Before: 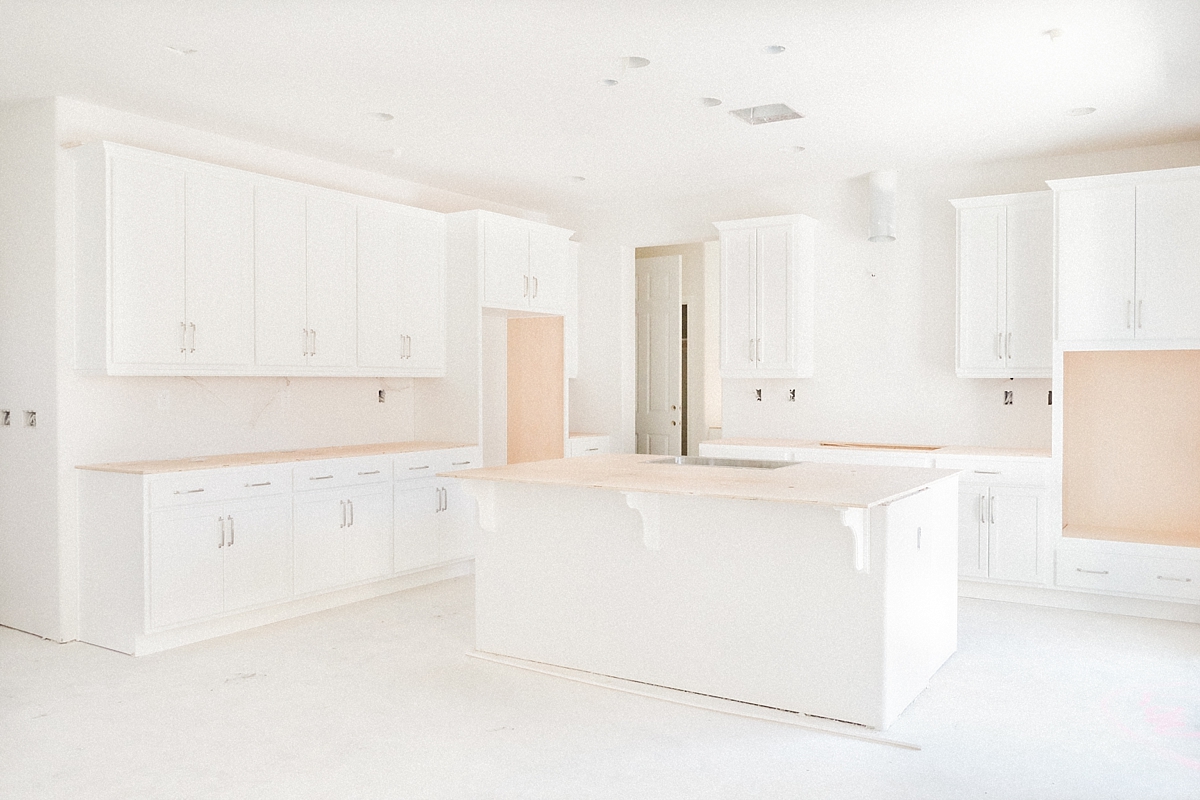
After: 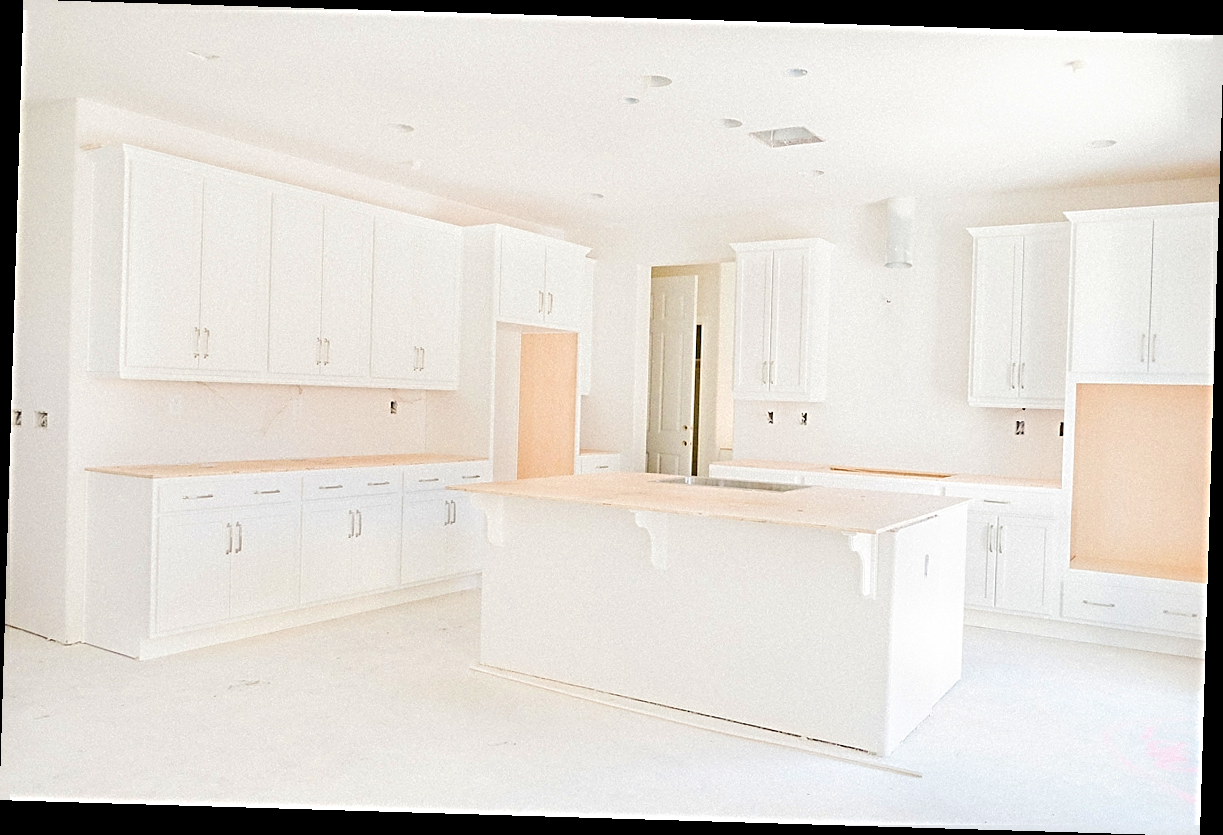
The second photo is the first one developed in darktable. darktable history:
velvia: strength 32%, mid-tones bias 0.2
sharpen: radius 4
rotate and perspective: rotation 1.72°, automatic cropping off
